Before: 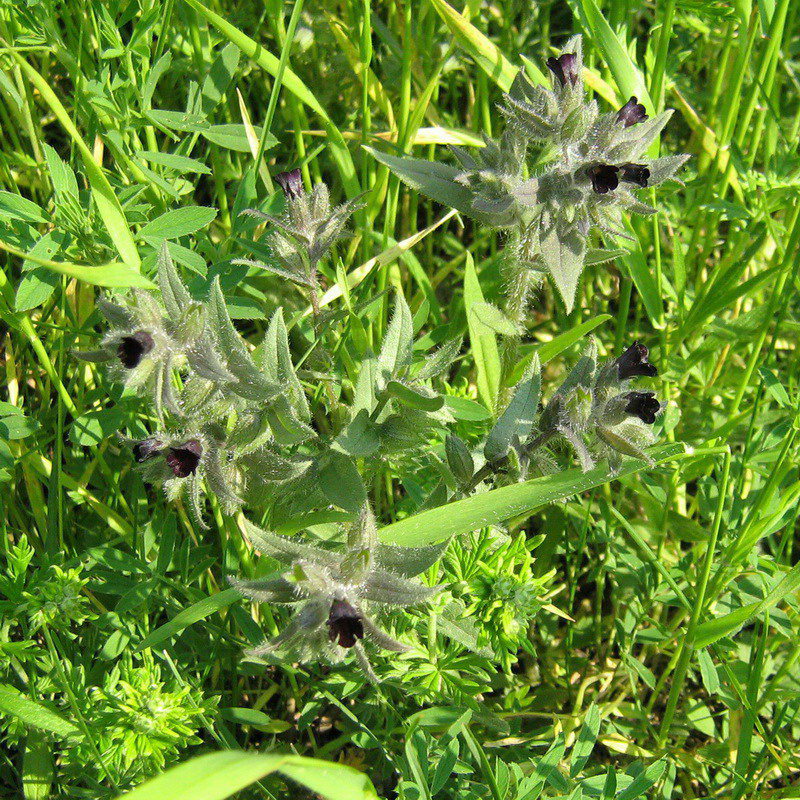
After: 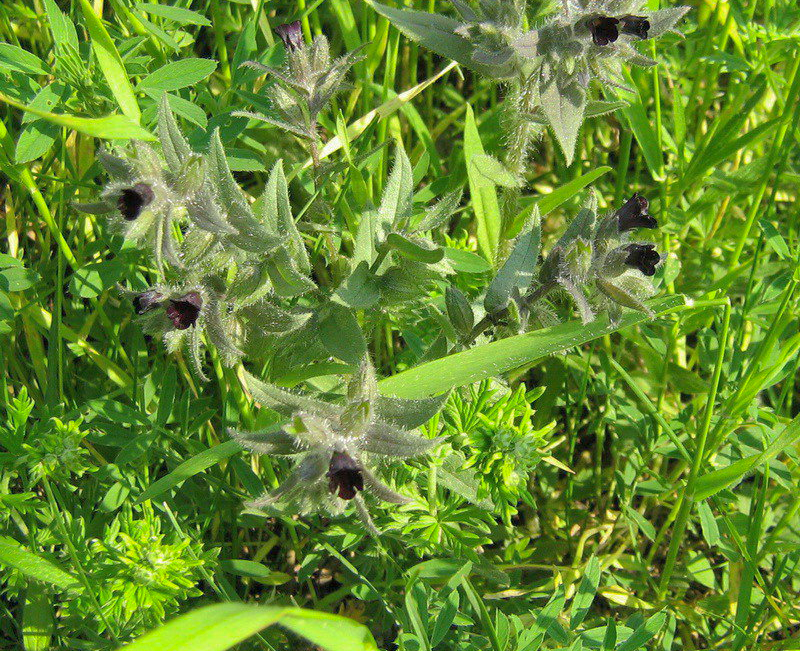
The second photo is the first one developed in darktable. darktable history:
shadows and highlights: on, module defaults
crop and rotate: top 18.507%
